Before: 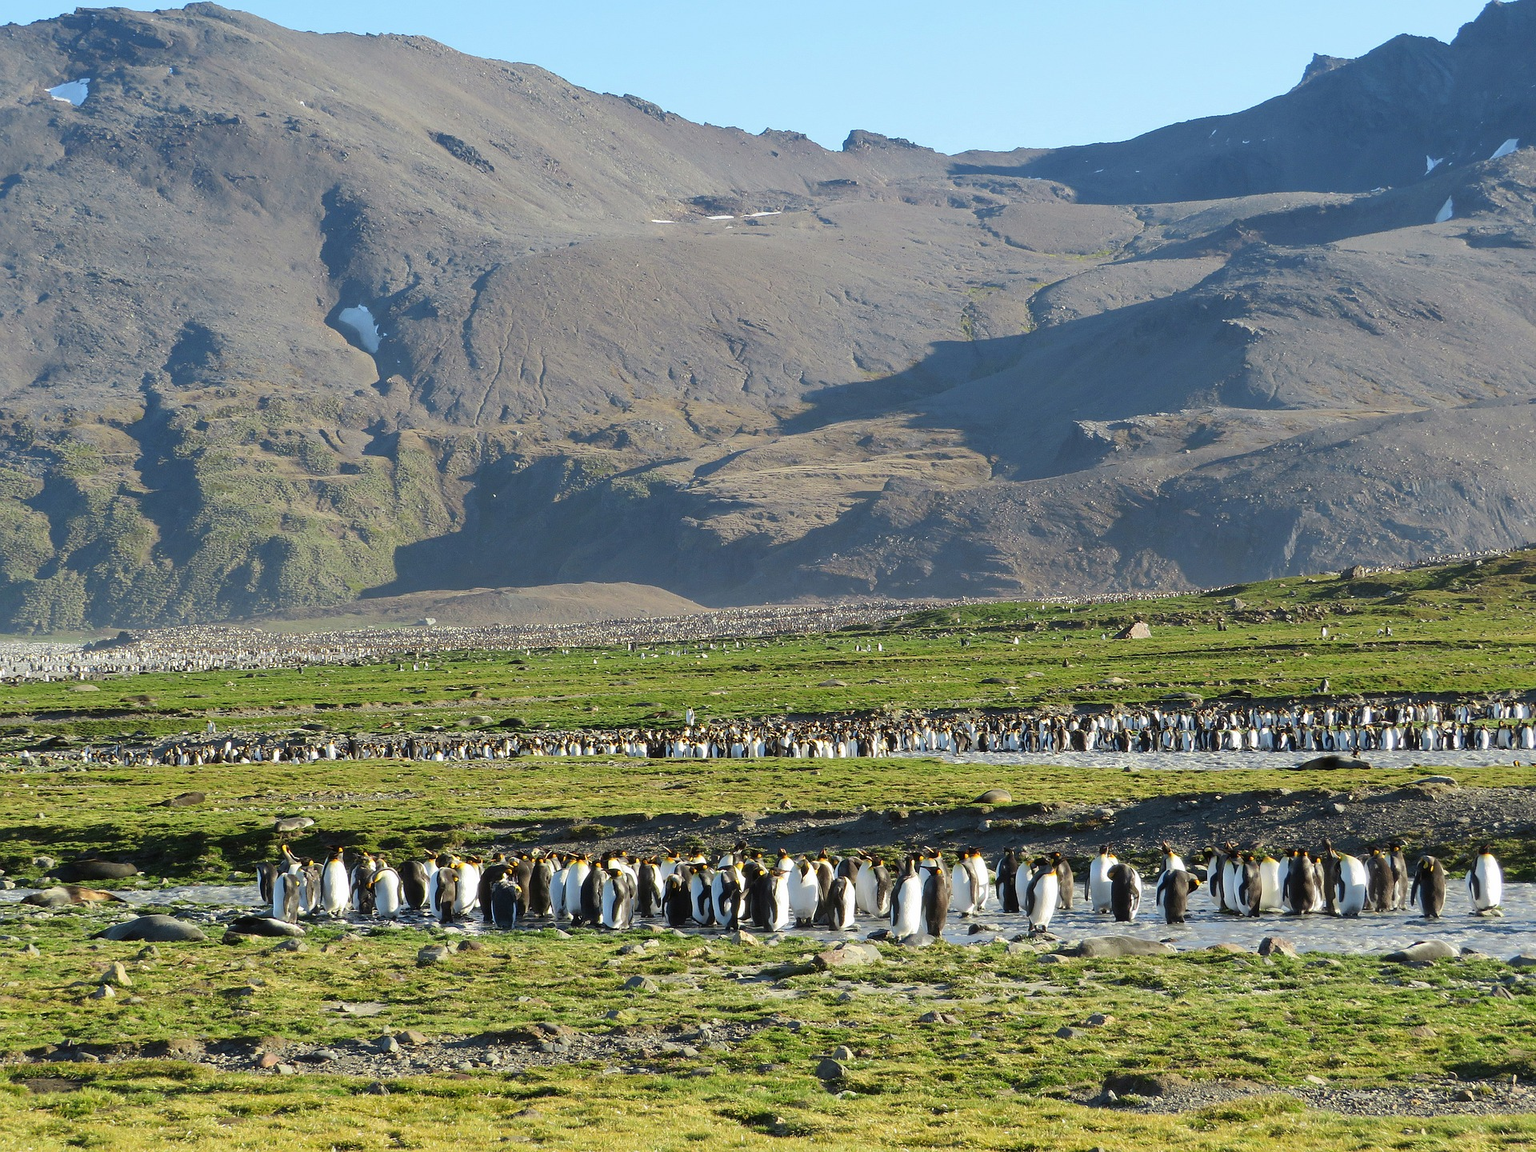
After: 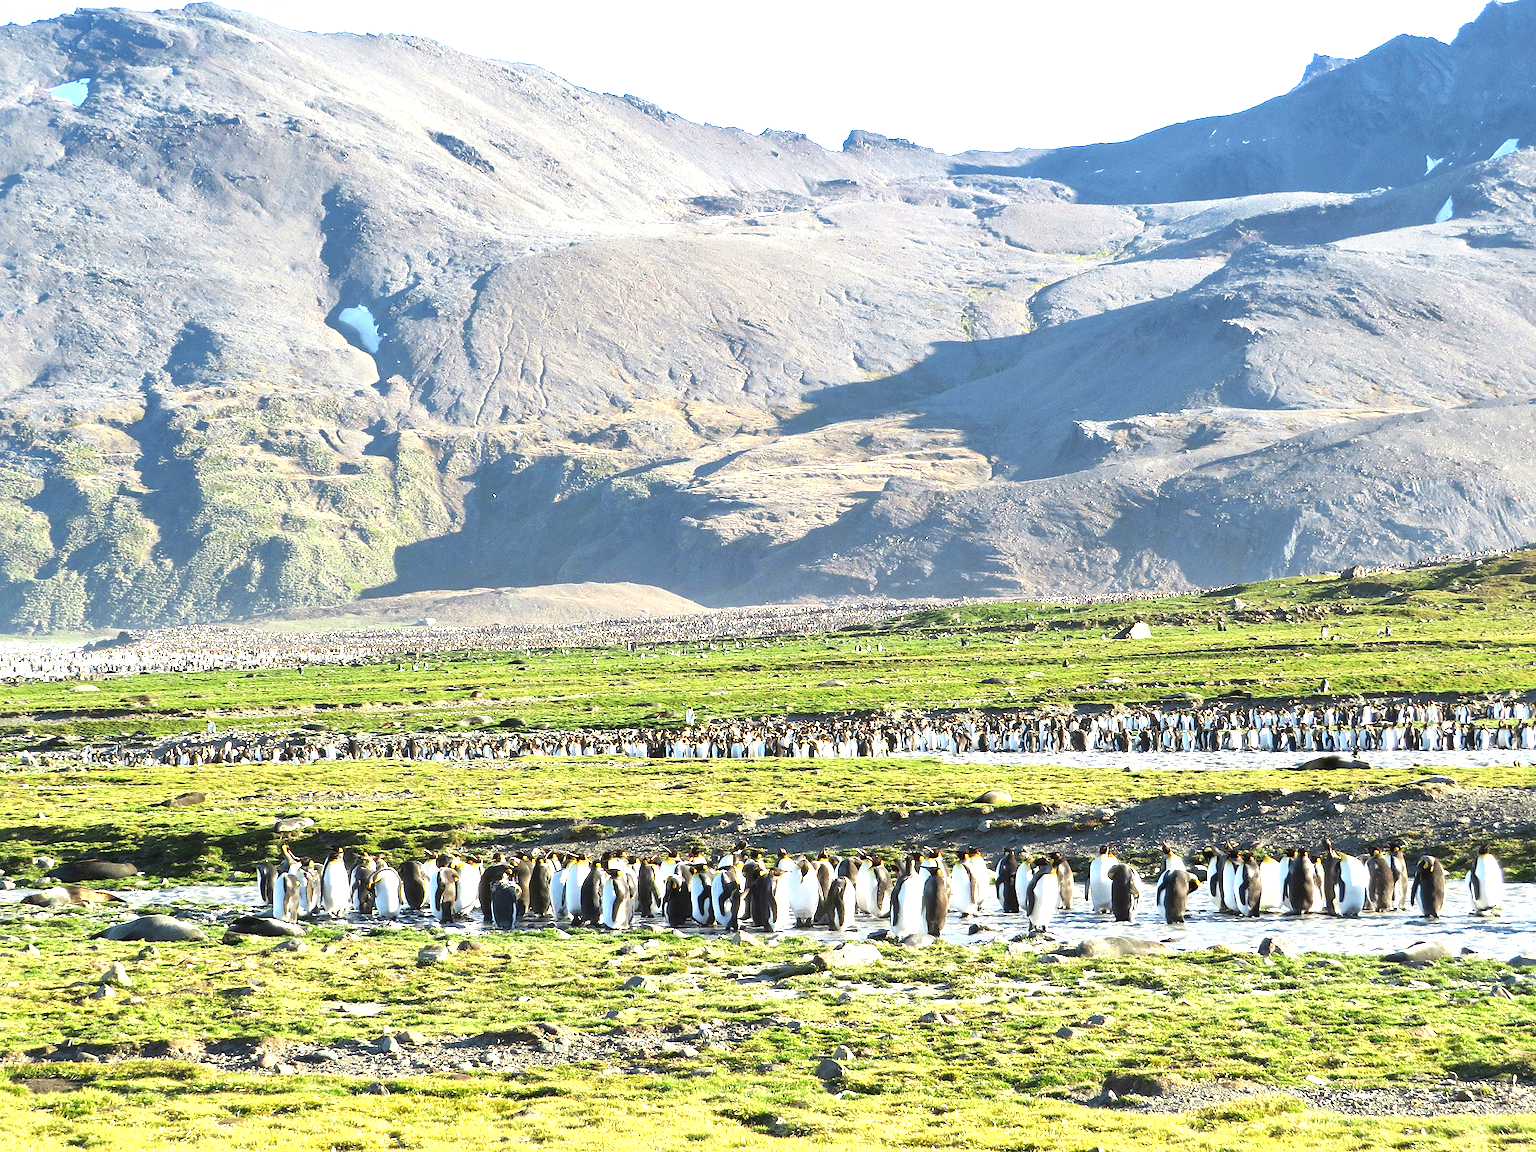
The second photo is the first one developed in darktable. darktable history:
local contrast: mode bilateral grid, contrast 20, coarseness 50, detail 140%, midtone range 0.2
exposure: black level correction 0, exposure 1.388 EV, compensate exposure bias true, compensate highlight preservation false
